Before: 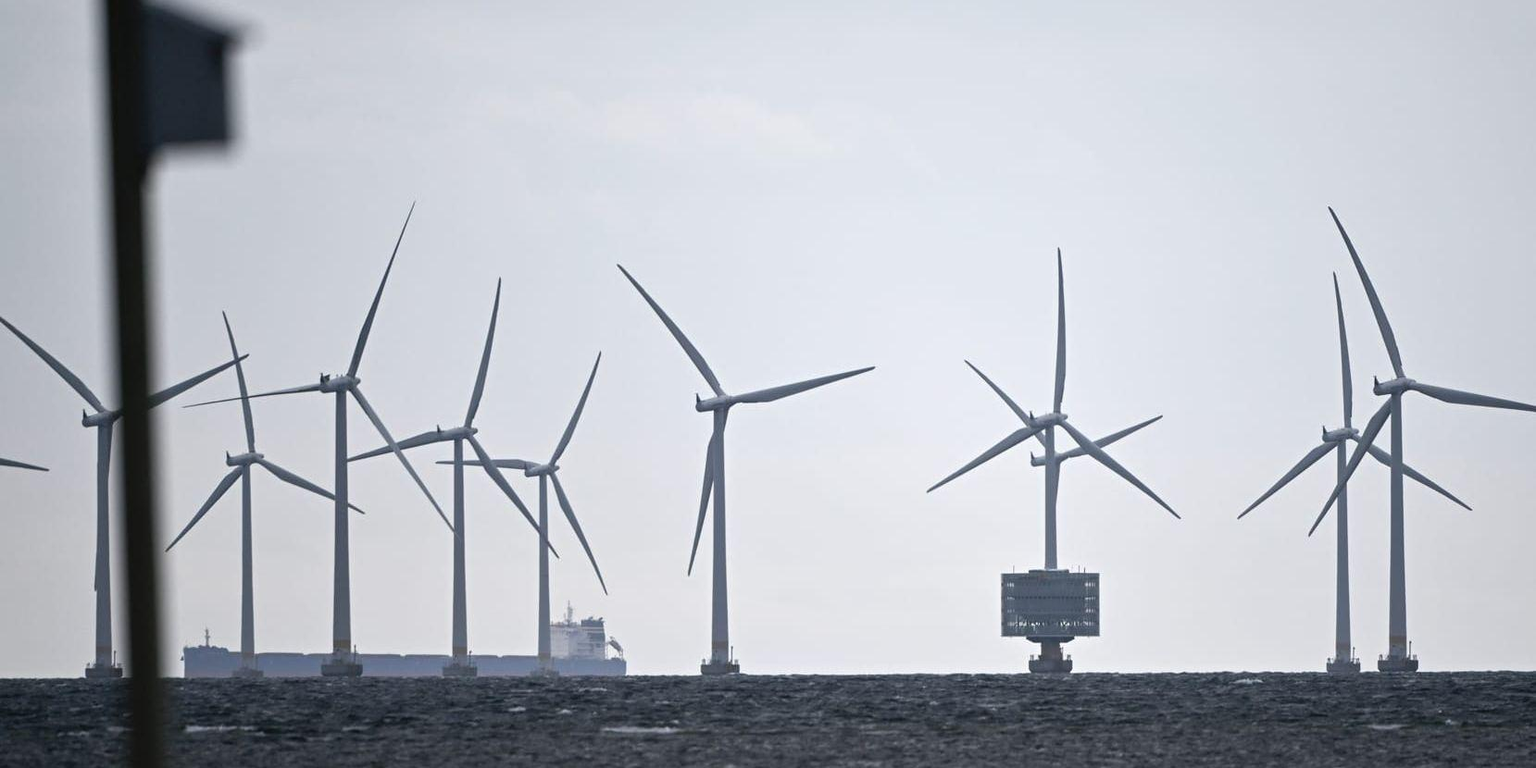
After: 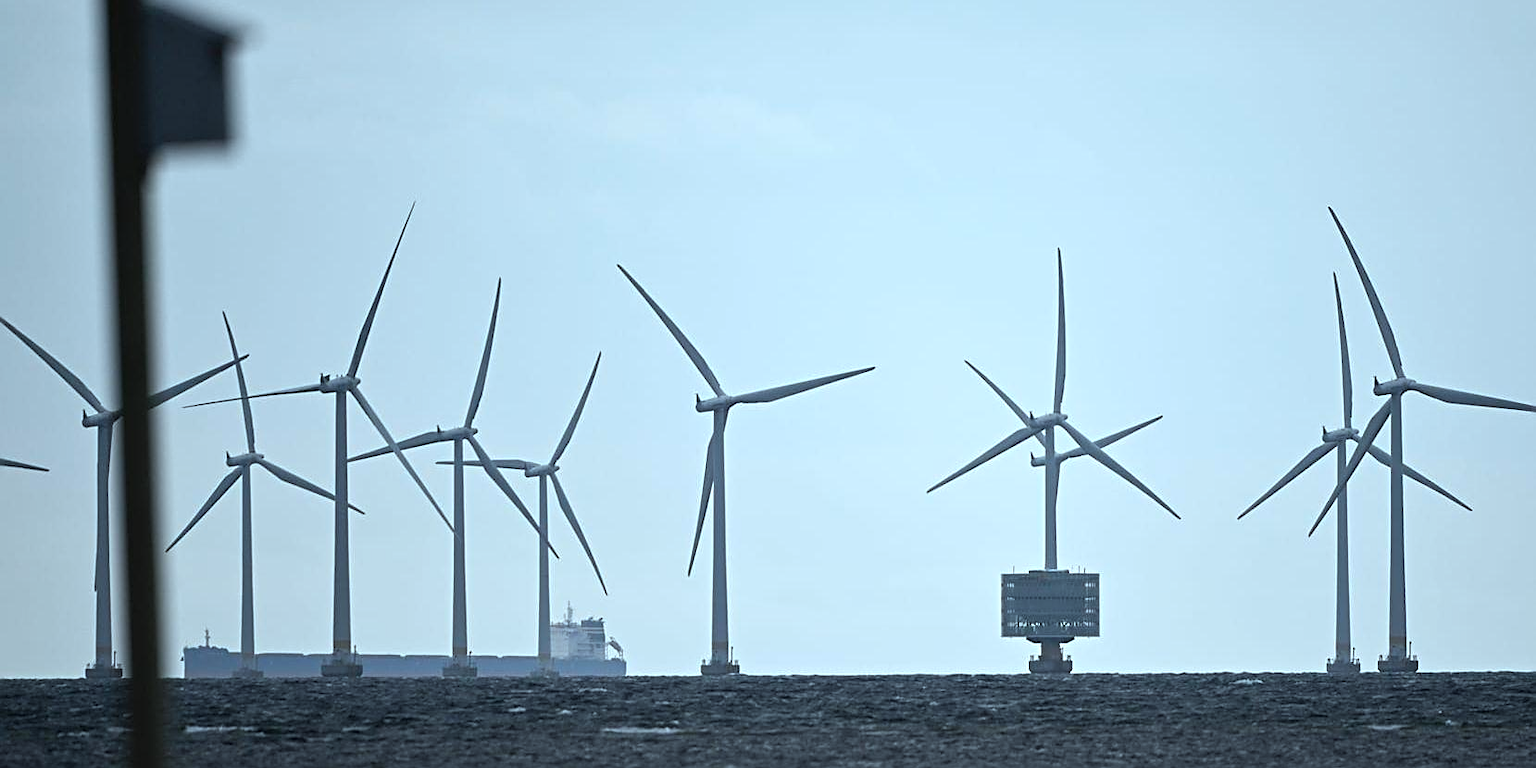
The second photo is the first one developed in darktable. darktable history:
sharpen: on, module defaults
color correction: highlights a* -10.04, highlights b* -10.37
